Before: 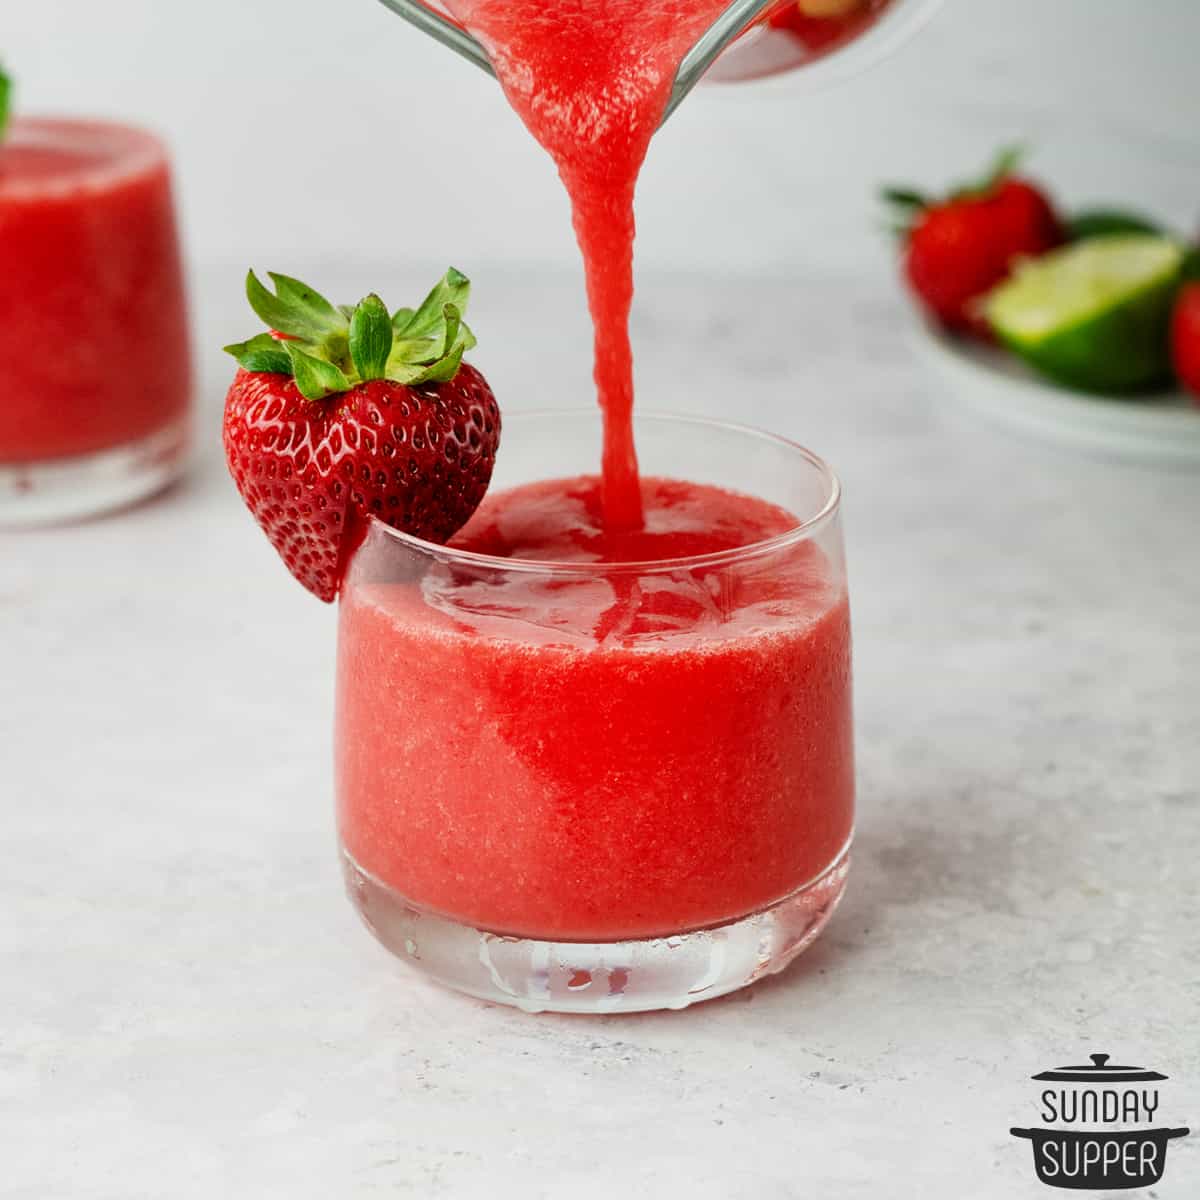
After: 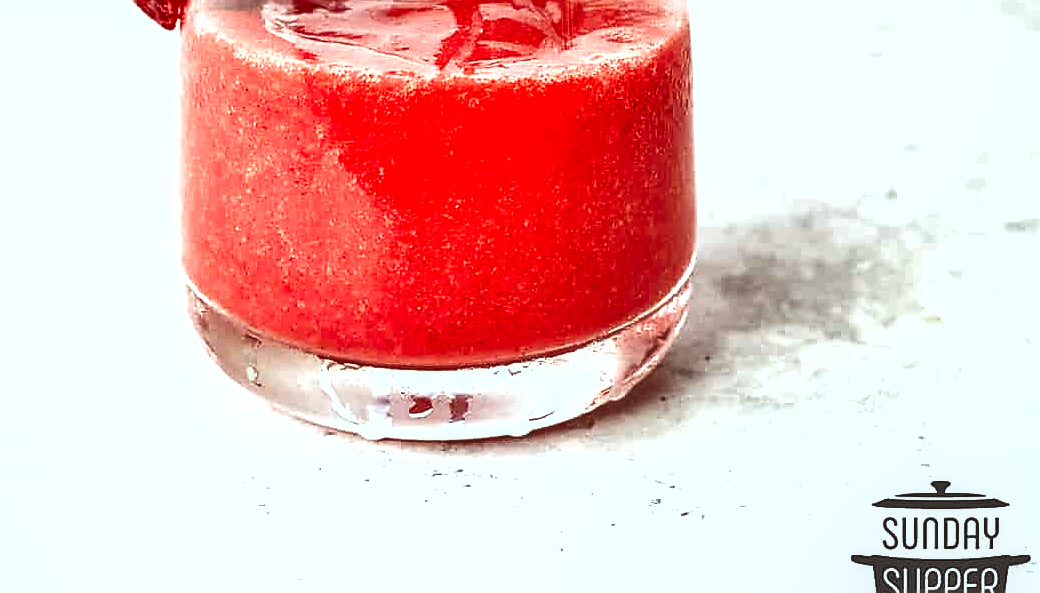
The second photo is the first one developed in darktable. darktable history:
local contrast: on, module defaults
sharpen: radius 1.363, amount 1.251, threshold 0.734
tone curve: curves: ch0 [(0, 0) (0.15, 0.17) (0.452, 0.437) (0.611, 0.588) (0.751, 0.749) (1, 1)]; ch1 [(0, 0) (0.325, 0.327) (0.413, 0.442) (0.475, 0.467) (0.512, 0.522) (0.541, 0.55) (0.617, 0.612) (0.695, 0.697) (1, 1)]; ch2 [(0, 0) (0.386, 0.397) (0.452, 0.459) (0.505, 0.498) (0.536, 0.546) (0.574, 0.571) (0.633, 0.653) (1, 1)], color space Lab, linked channels, preserve colors none
shadows and highlights: soften with gaussian
exposure: exposure 1 EV, compensate highlight preservation false
color correction: highlights a* -5.13, highlights b* -3.39, shadows a* 4.12, shadows b* 4.07
crop and rotate: left 13.26%, top 47.796%, bottom 2.746%
